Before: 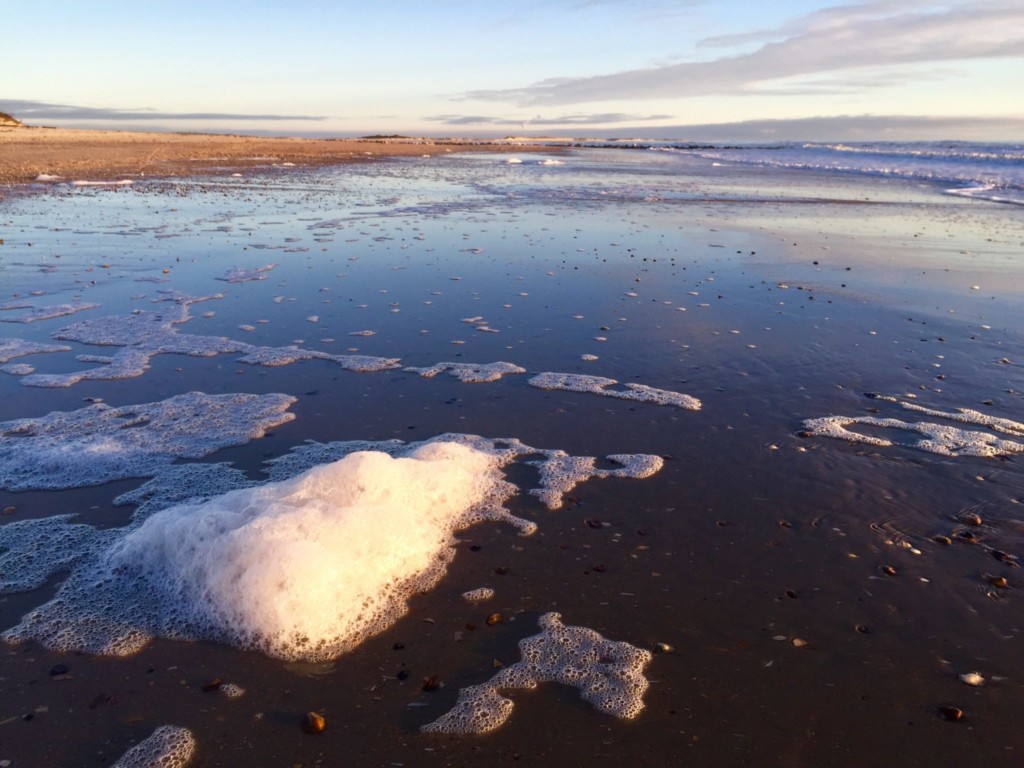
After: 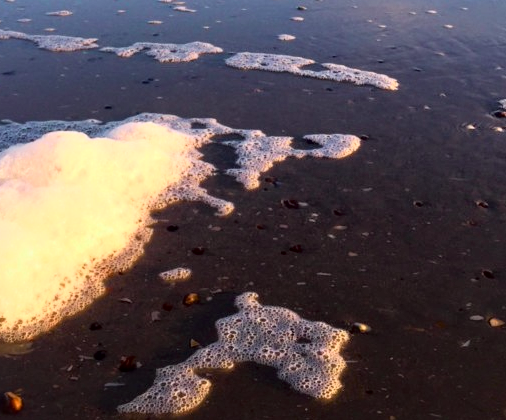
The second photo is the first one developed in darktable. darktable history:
tone curve: curves: ch0 [(0, 0.005) (0.103, 0.097) (0.18, 0.22) (0.4, 0.485) (0.5, 0.612) (0.668, 0.787) (0.823, 0.894) (1, 0.971)]; ch1 [(0, 0) (0.172, 0.123) (0.324, 0.253) (0.396, 0.388) (0.478, 0.461) (0.499, 0.498) (0.522, 0.528) (0.618, 0.649) (0.753, 0.821) (1, 1)]; ch2 [(0, 0) (0.411, 0.424) (0.496, 0.501) (0.515, 0.514) (0.555, 0.585) (0.641, 0.69) (1, 1)], color space Lab, independent channels, preserve colors none
crop: left 29.672%, top 41.786%, right 20.851%, bottom 3.487%
local contrast: mode bilateral grid, contrast 25, coarseness 60, detail 151%, midtone range 0.2
